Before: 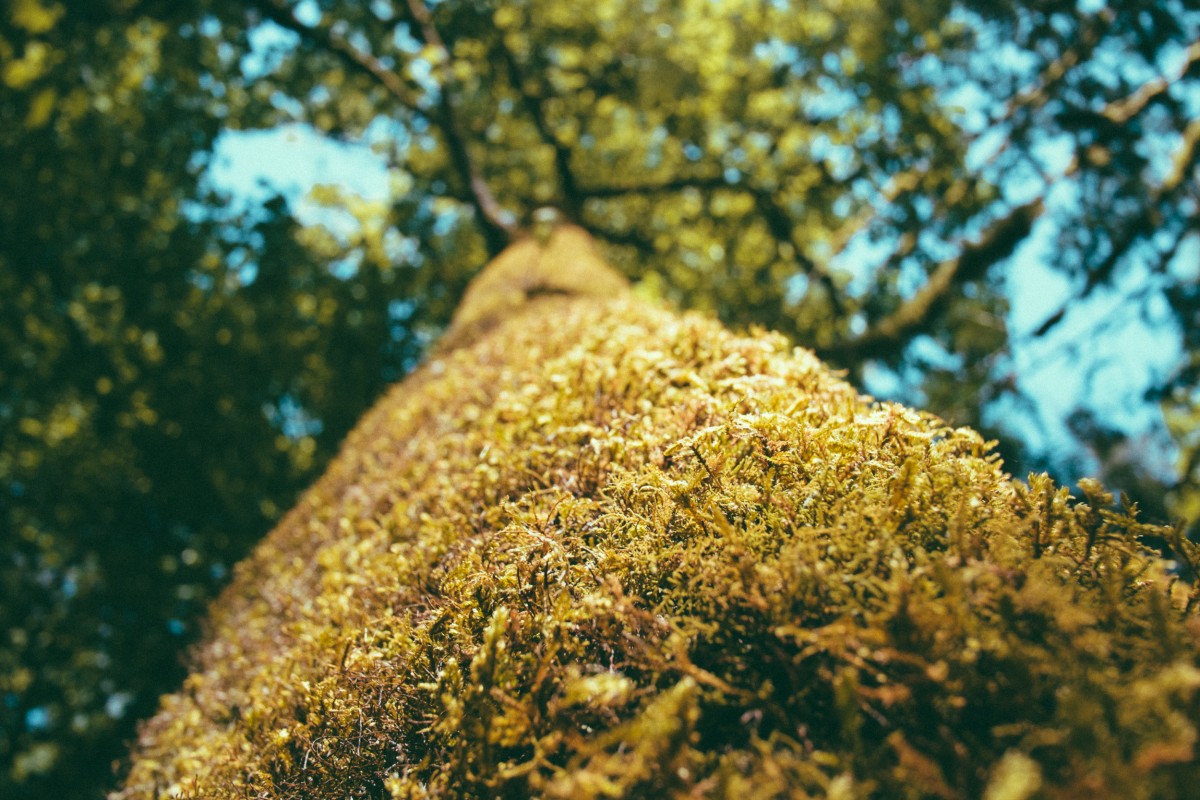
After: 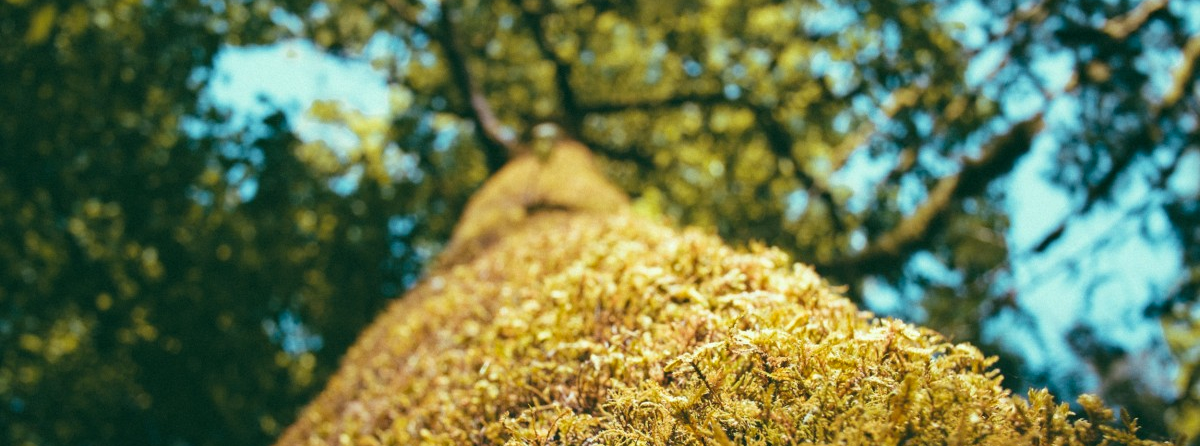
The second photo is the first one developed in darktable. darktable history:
crop and rotate: top 10.586%, bottom 33.585%
haze removal: strength 0.118, distance 0.245
